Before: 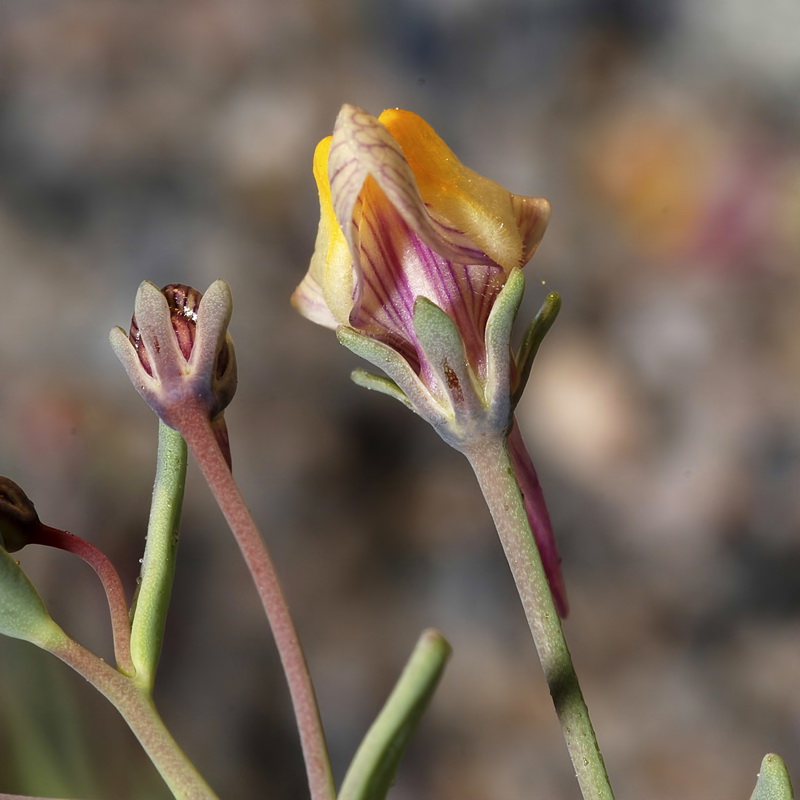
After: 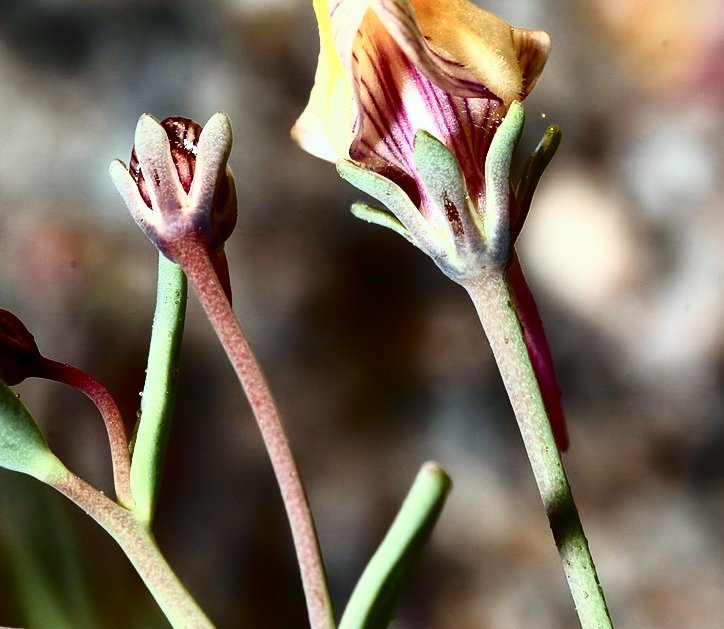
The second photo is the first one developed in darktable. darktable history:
crop: top 20.959%, right 9.387%, bottom 0.312%
tone curve: curves: ch0 [(0, 0) (0.003, 0.005) (0.011, 0.008) (0.025, 0.013) (0.044, 0.017) (0.069, 0.022) (0.1, 0.029) (0.136, 0.038) (0.177, 0.053) (0.224, 0.081) (0.277, 0.128) (0.335, 0.214) (0.399, 0.343) (0.468, 0.478) (0.543, 0.641) (0.623, 0.798) (0.709, 0.911) (0.801, 0.971) (0.898, 0.99) (1, 1)], color space Lab, independent channels, preserve colors none
exposure: exposure -0.003 EV, compensate highlight preservation false
color balance rgb: highlights gain › luminance 15.47%, highlights gain › chroma 3.88%, highlights gain › hue 209.44°, linear chroma grading › mid-tones 7.679%, perceptual saturation grading › global saturation 0.256%, perceptual saturation grading › highlights -25.797%, perceptual saturation grading › shadows 29.852%
